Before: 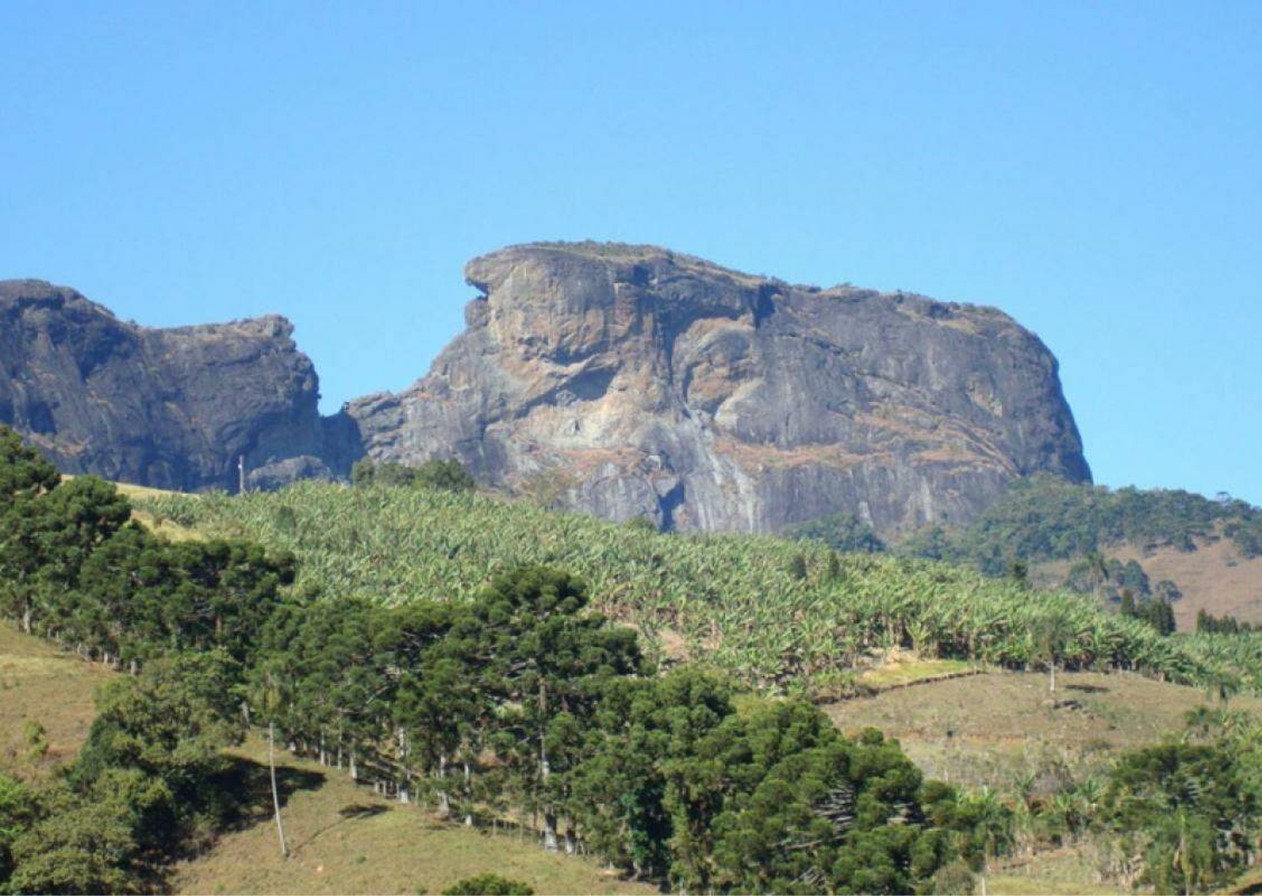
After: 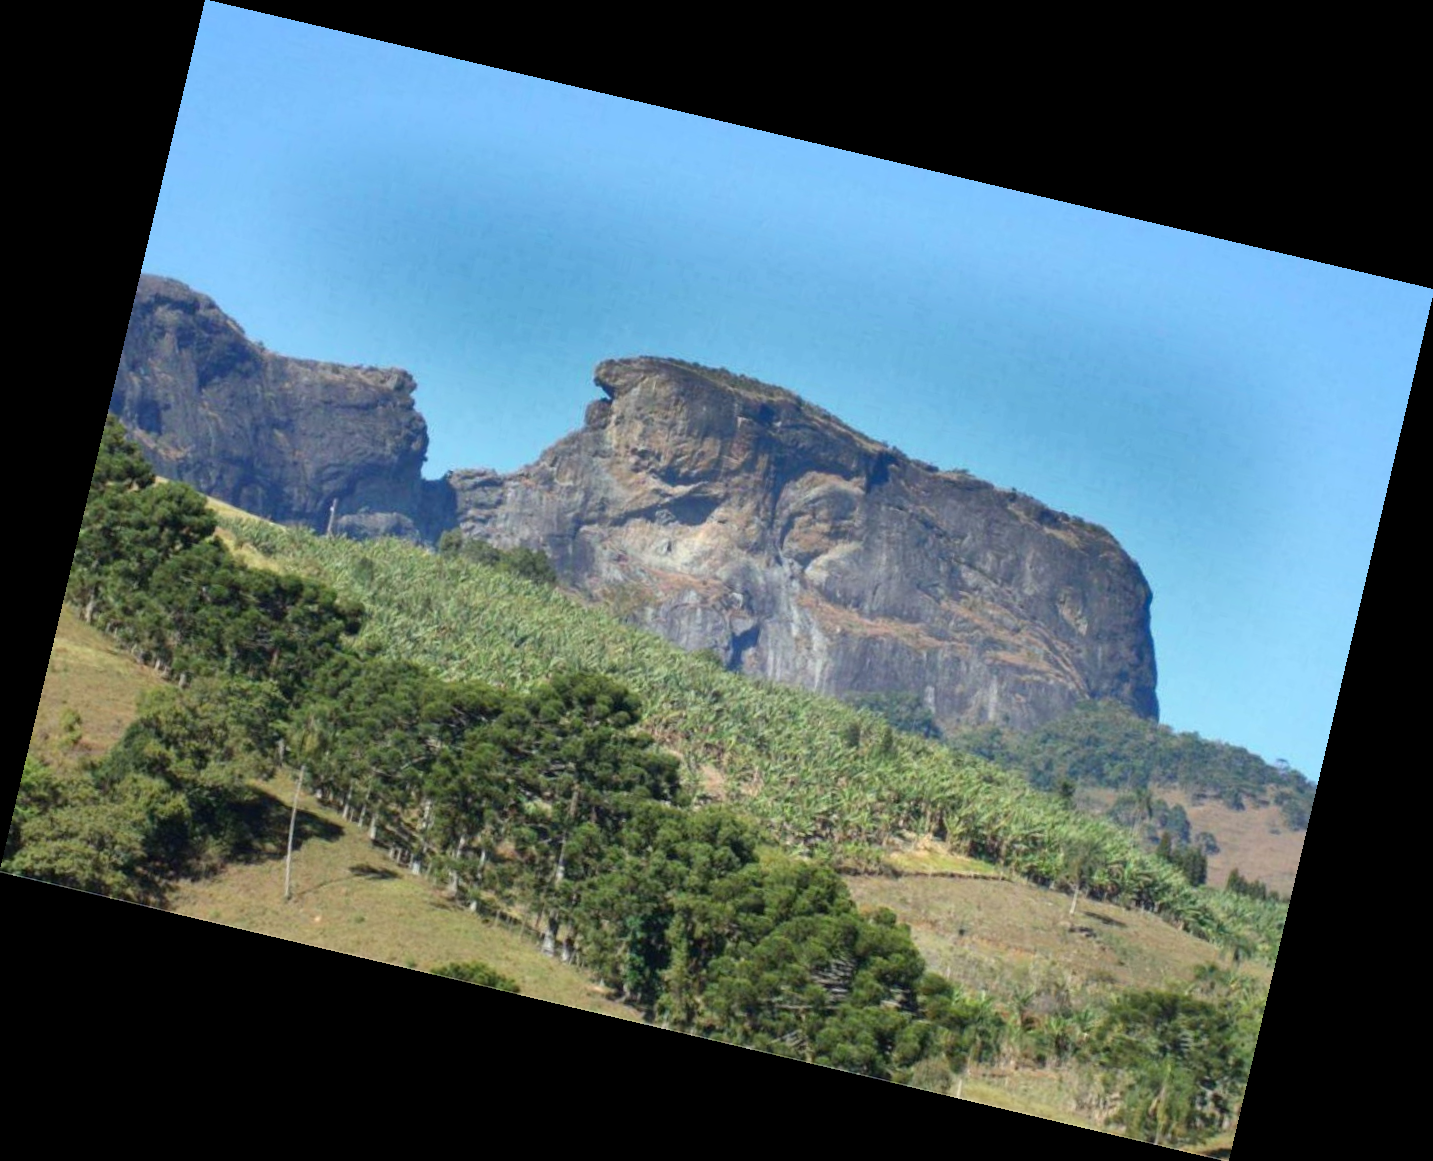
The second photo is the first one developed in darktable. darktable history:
shadows and highlights: shadows 20.91, highlights -82.73, soften with gaussian
rotate and perspective: rotation 13.27°, automatic cropping off
